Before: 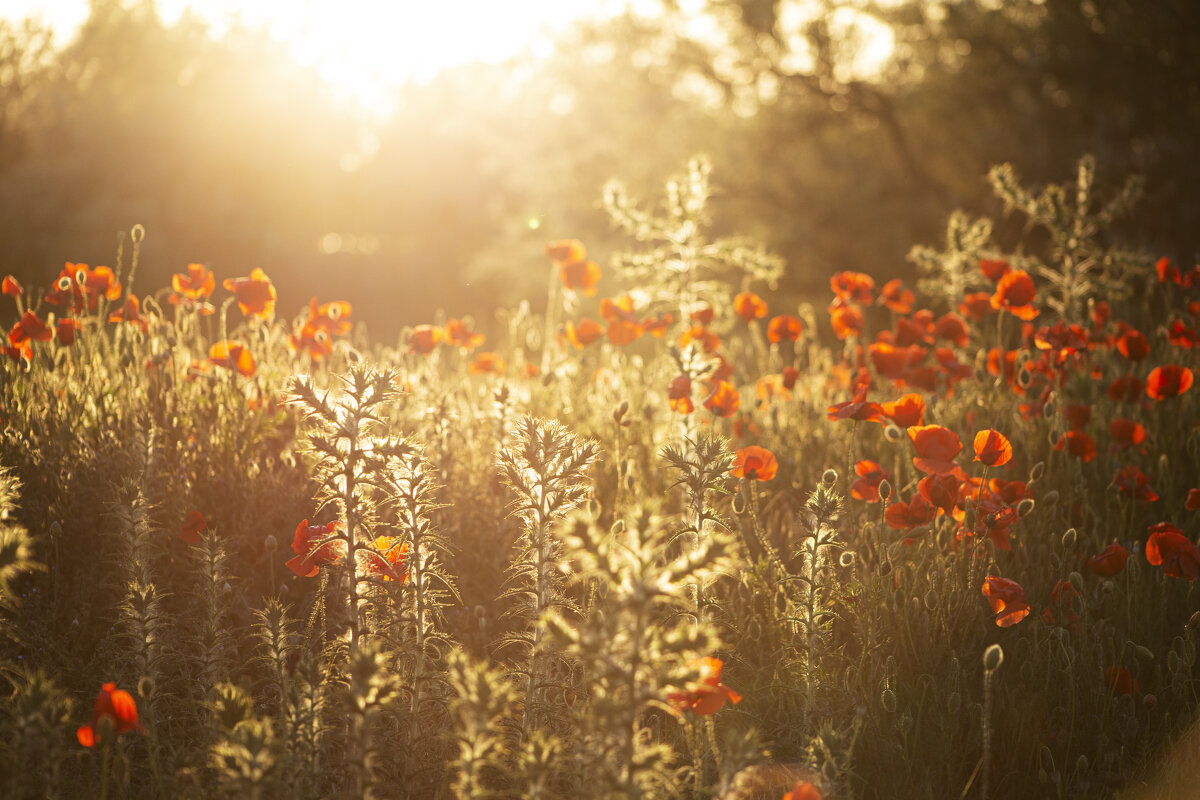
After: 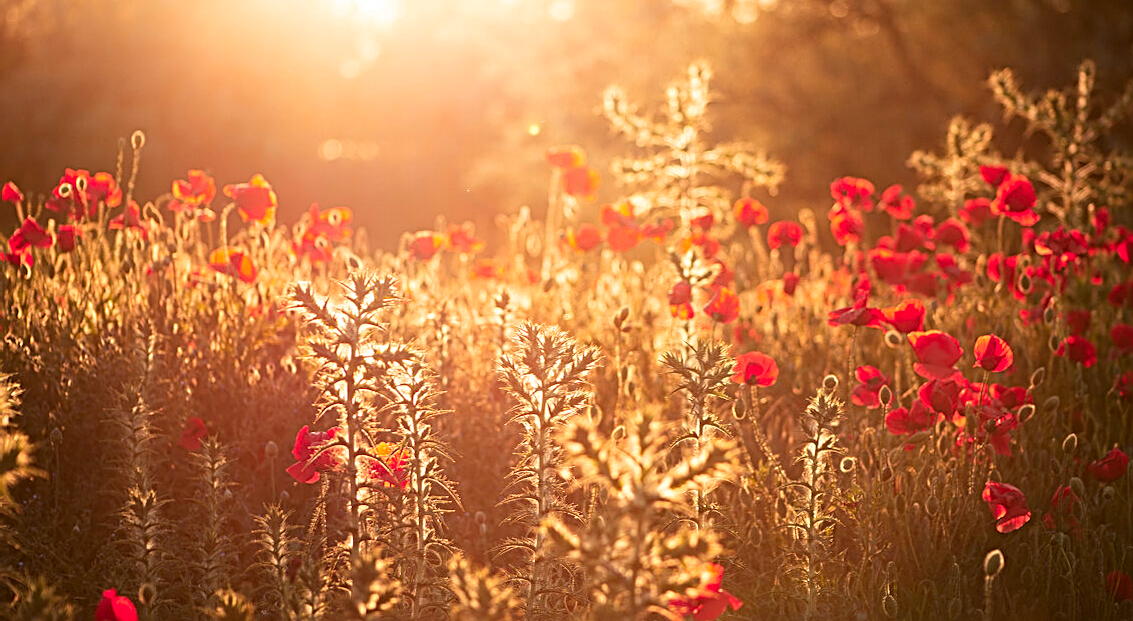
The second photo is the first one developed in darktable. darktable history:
crop and rotate: angle 0.063°, top 11.847%, right 5.646%, bottom 10.633%
color zones: curves: ch1 [(0.263, 0.53) (0.376, 0.287) (0.487, 0.512) (0.748, 0.547) (1, 0.513)]; ch2 [(0.262, 0.45) (0.751, 0.477)]
sharpen: radius 2.669, amount 0.671
haze removal: adaptive false
